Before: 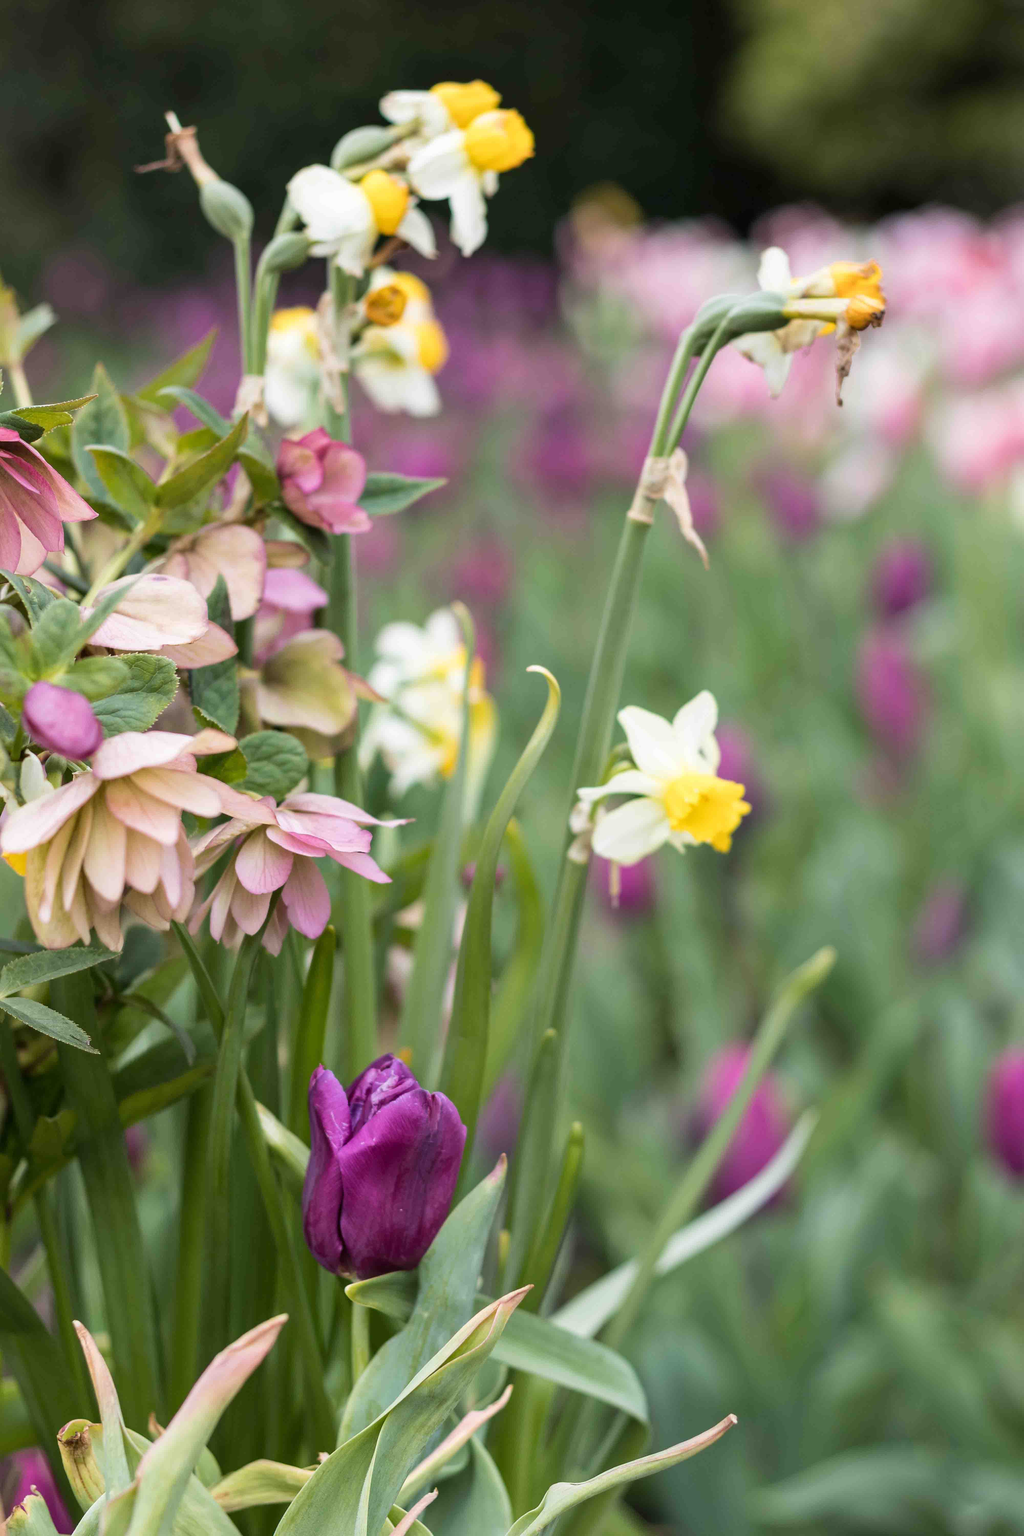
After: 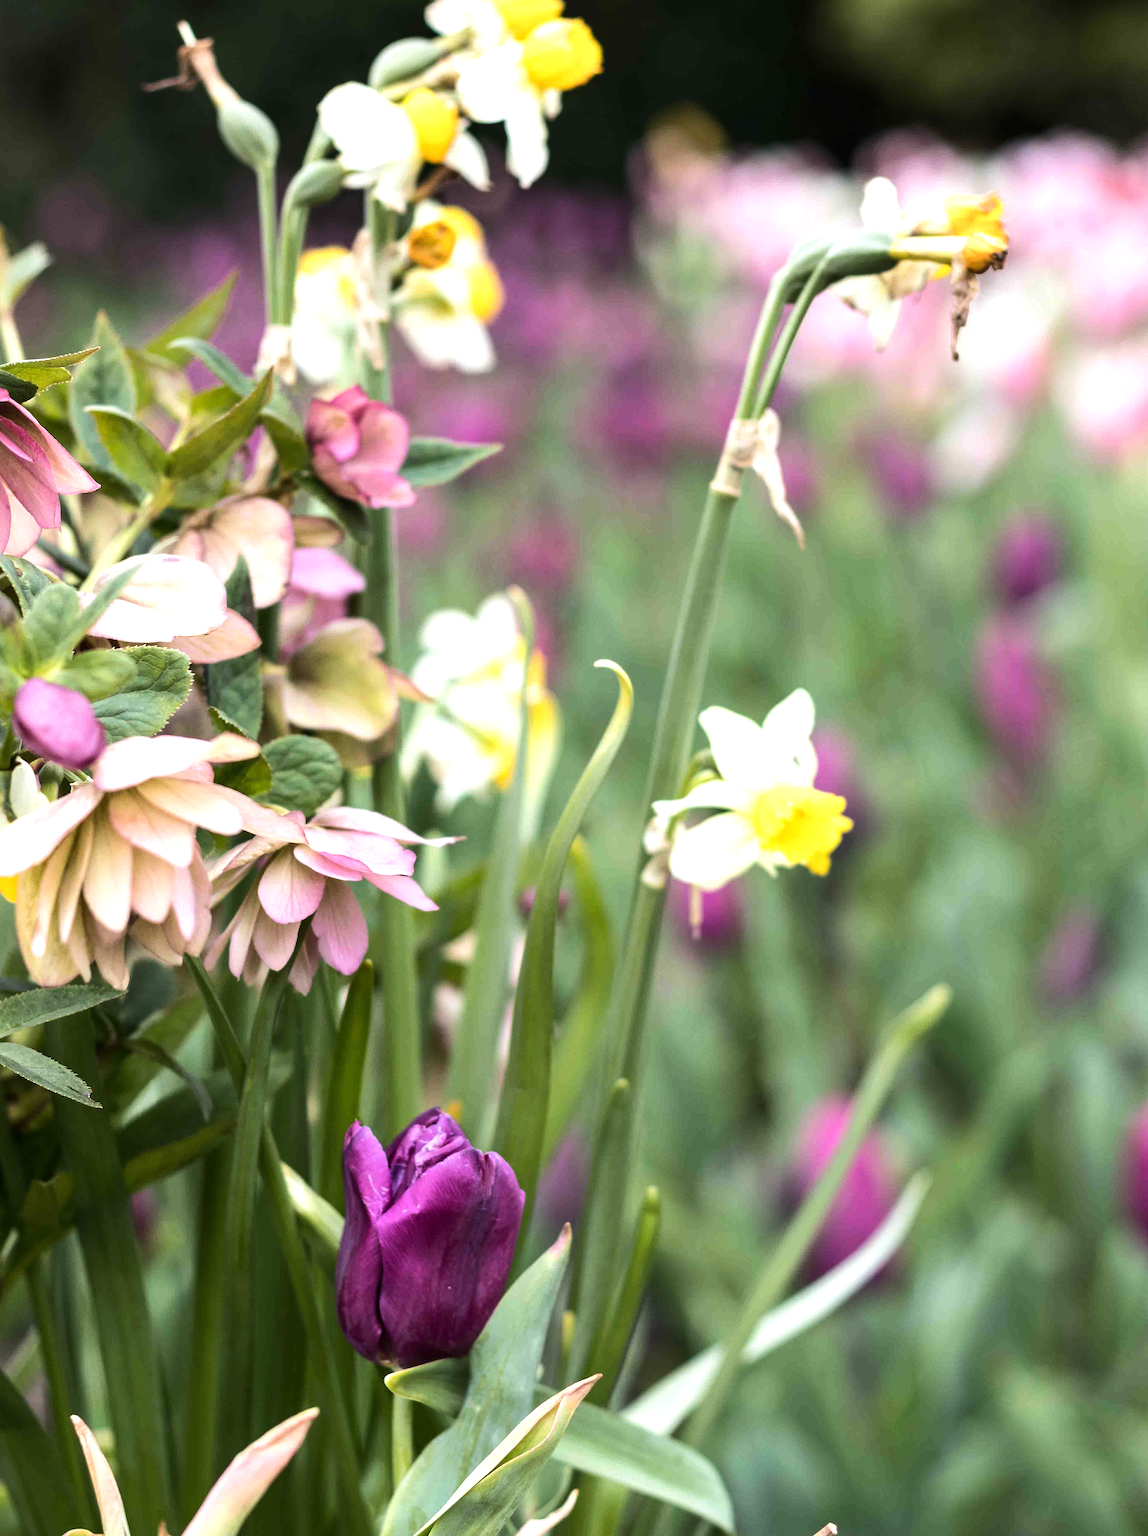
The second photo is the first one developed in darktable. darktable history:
tone equalizer: -8 EV -0.728 EV, -7 EV -0.713 EV, -6 EV -0.599 EV, -5 EV -0.413 EV, -3 EV 0.382 EV, -2 EV 0.6 EV, -1 EV 0.681 EV, +0 EV 0.762 EV, edges refinement/feathering 500, mask exposure compensation -1.57 EV, preserve details no
crop: left 1.158%, top 6.108%, right 1.591%, bottom 7.178%
